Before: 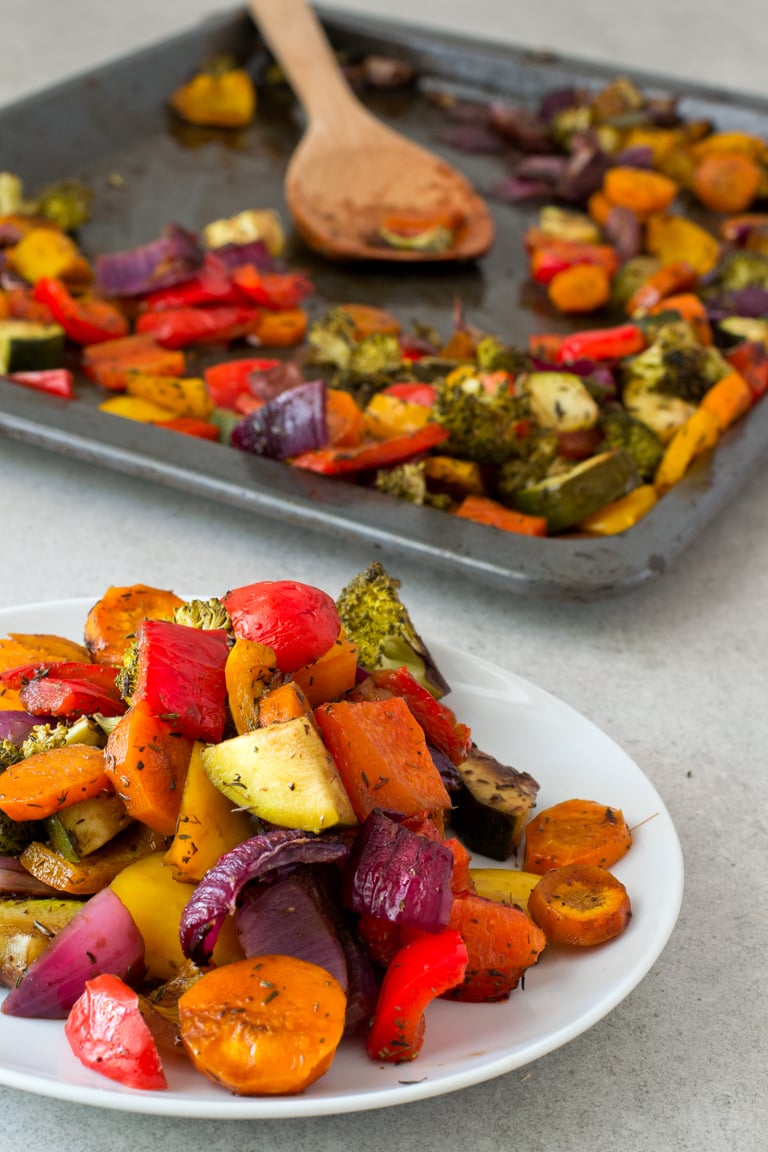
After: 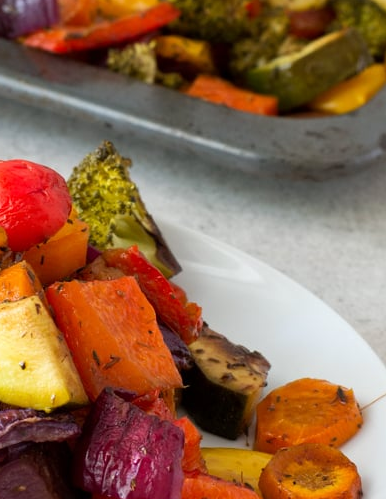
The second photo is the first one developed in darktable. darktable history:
white balance: emerald 1
crop: left 35.03%, top 36.625%, right 14.663%, bottom 20.057%
